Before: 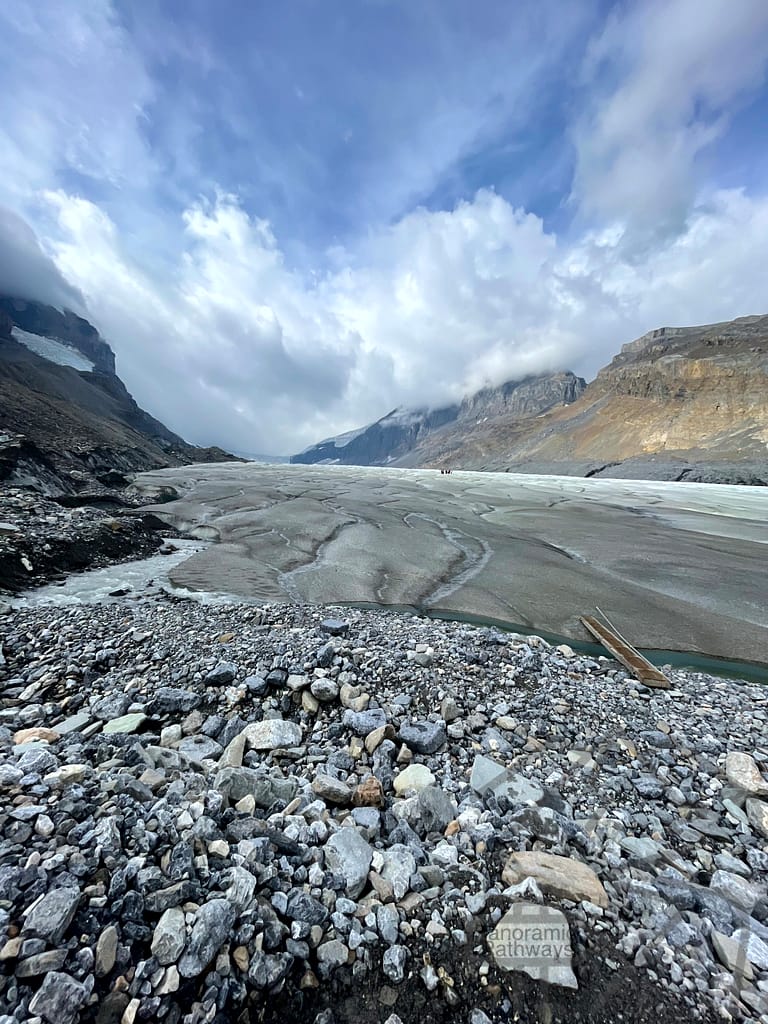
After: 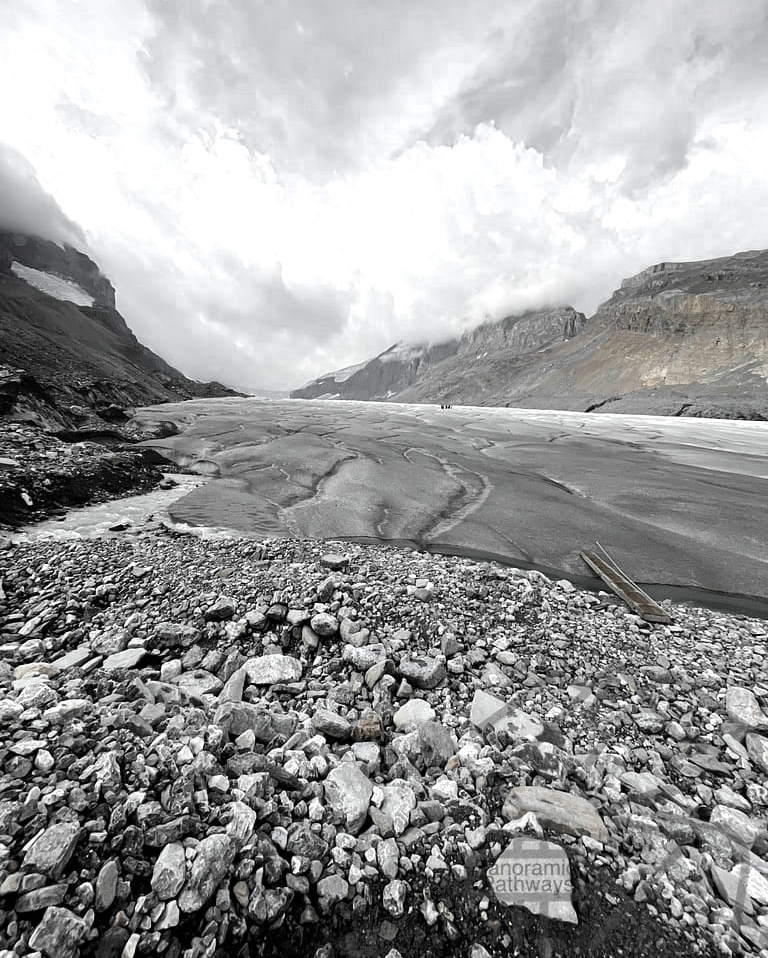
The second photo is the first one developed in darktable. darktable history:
contrast brightness saturation: contrast 0.044, saturation 0.155
crop and rotate: top 6.361%
color zones: curves: ch0 [(0, 0.613) (0.01, 0.613) (0.245, 0.448) (0.498, 0.529) (0.642, 0.665) (0.879, 0.777) (0.99, 0.613)]; ch1 [(0, 0.035) (0.121, 0.189) (0.259, 0.197) (0.415, 0.061) (0.589, 0.022) (0.732, 0.022) (0.857, 0.026) (0.991, 0.053)]
